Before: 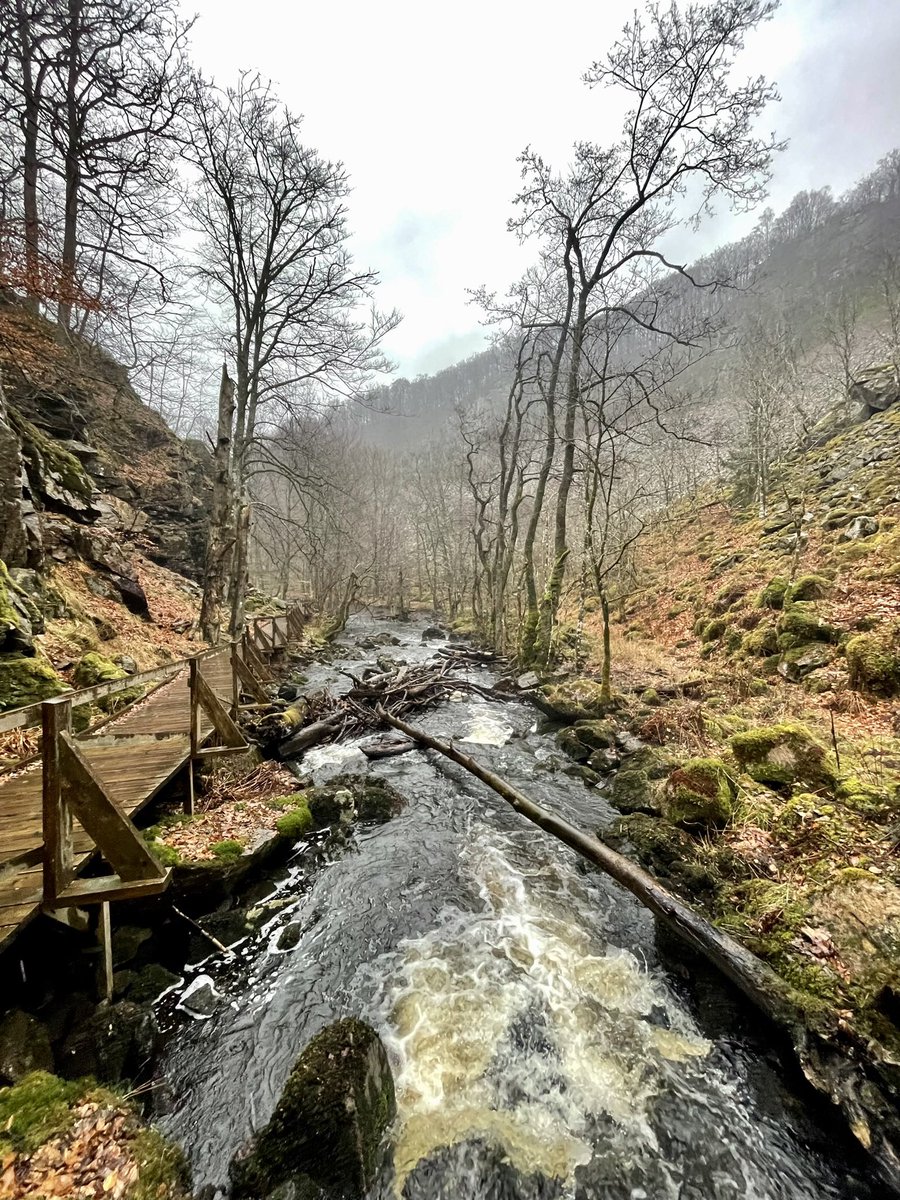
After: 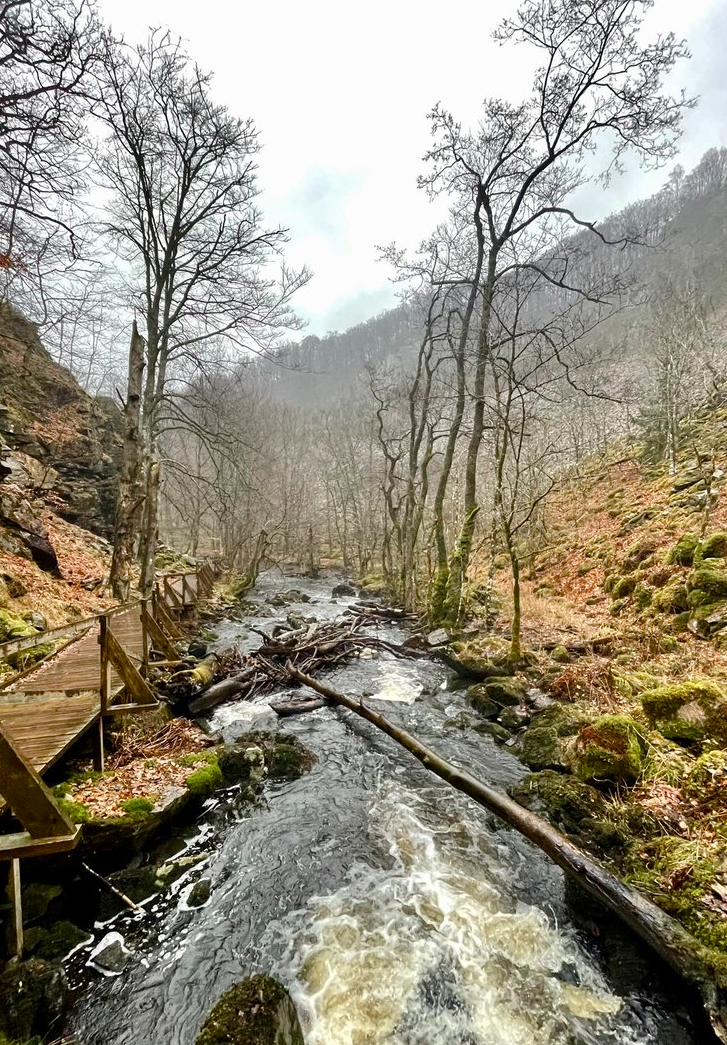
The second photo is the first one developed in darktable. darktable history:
crop: left 10.003%, top 3.646%, right 9.153%, bottom 9.261%
color balance rgb: perceptual saturation grading › global saturation 13.928%, perceptual saturation grading › highlights -25.799%, perceptual saturation grading › shadows 24.609%
